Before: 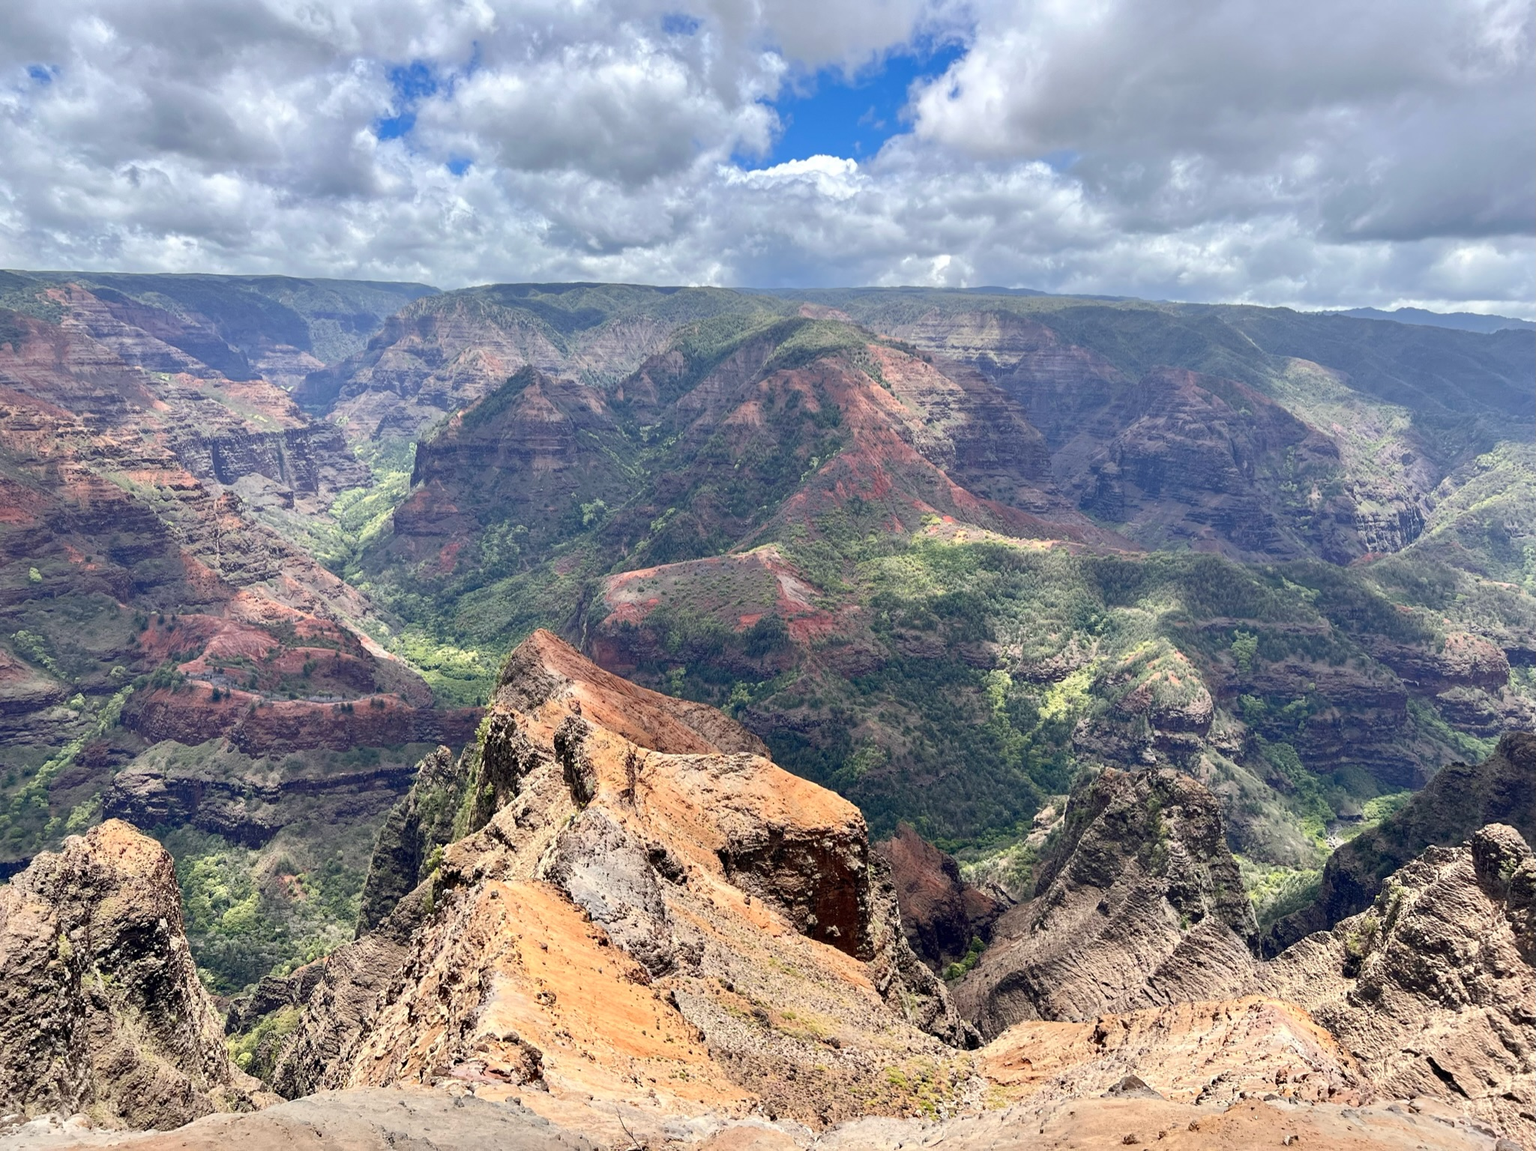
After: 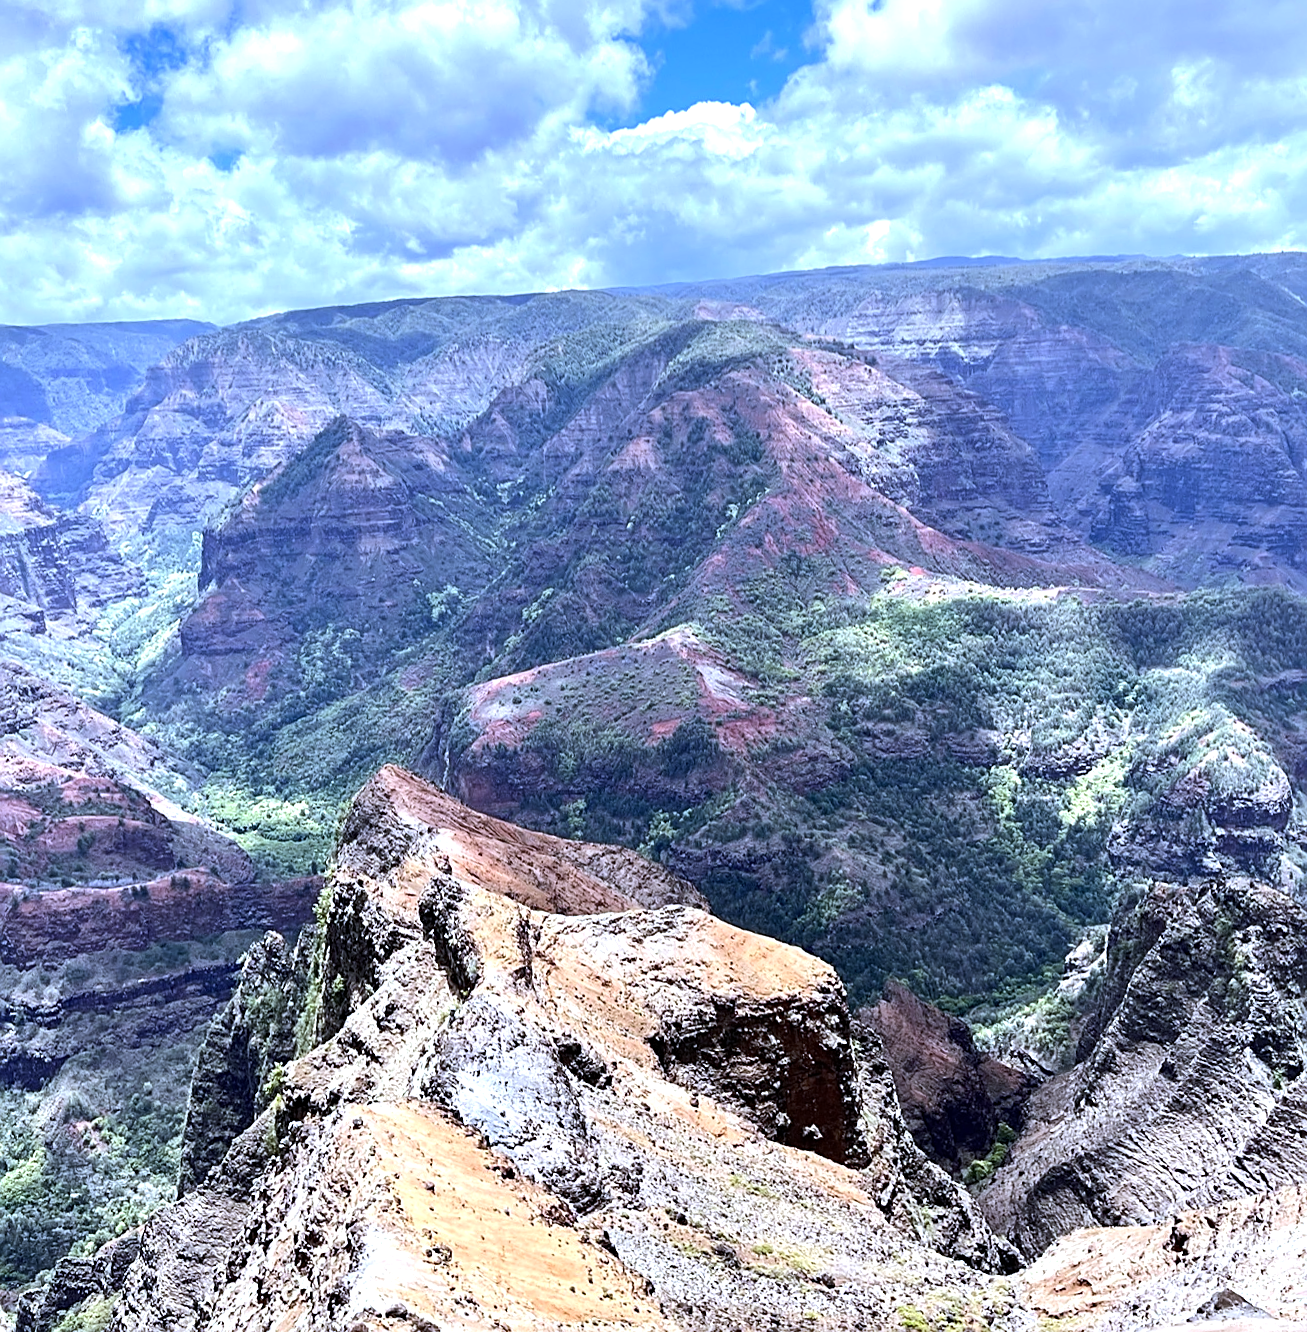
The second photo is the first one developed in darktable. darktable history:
white balance: red 0.871, blue 1.249
crop and rotate: left 15.055%, right 18.278%
sharpen: on, module defaults
tone equalizer: -8 EV -0.75 EV, -7 EV -0.7 EV, -6 EV -0.6 EV, -5 EV -0.4 EV, -3 EV 0.4 EV, -2 EV 0.6 EV, -1 EV 0.7 EV, +0 EV 0.75 EV, edges refinement/feathering 500, mask exposure compensation -1.57 EV, preserve details no
rotate and perspective: rotation -5°, crop left 0.05, crop right 0.952, crop top 0.11, crop bottom 0.89
